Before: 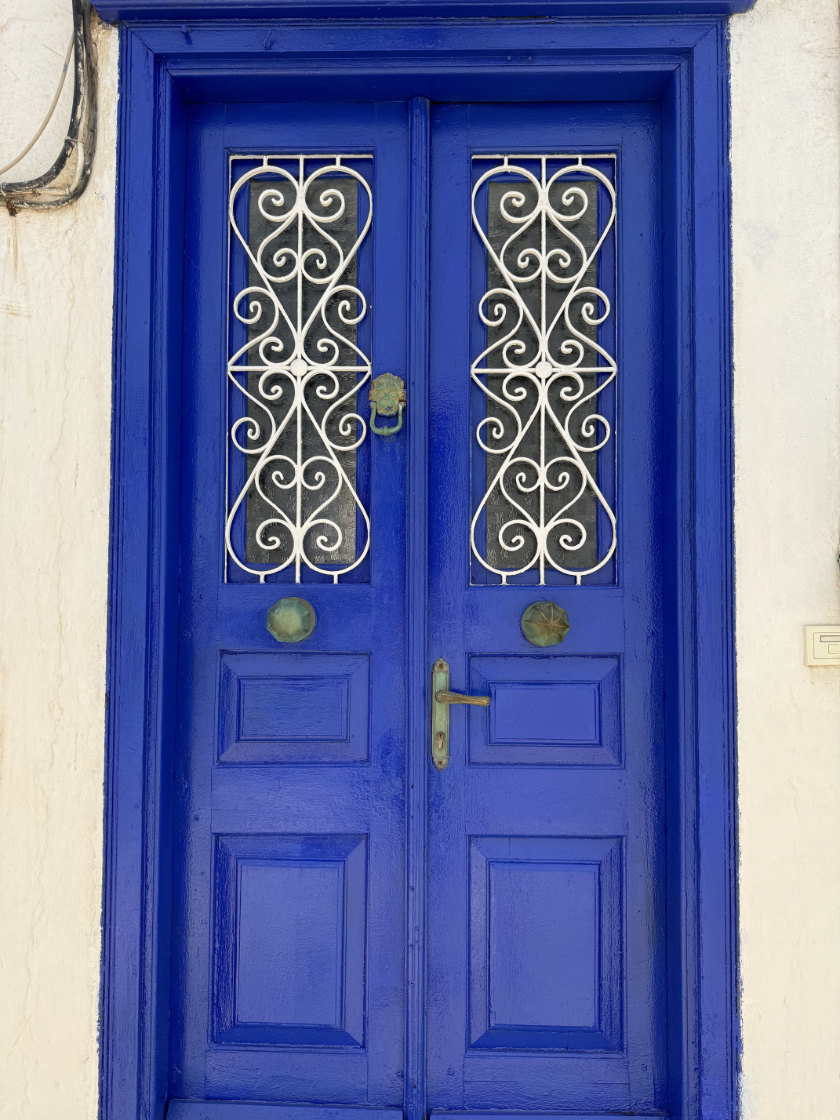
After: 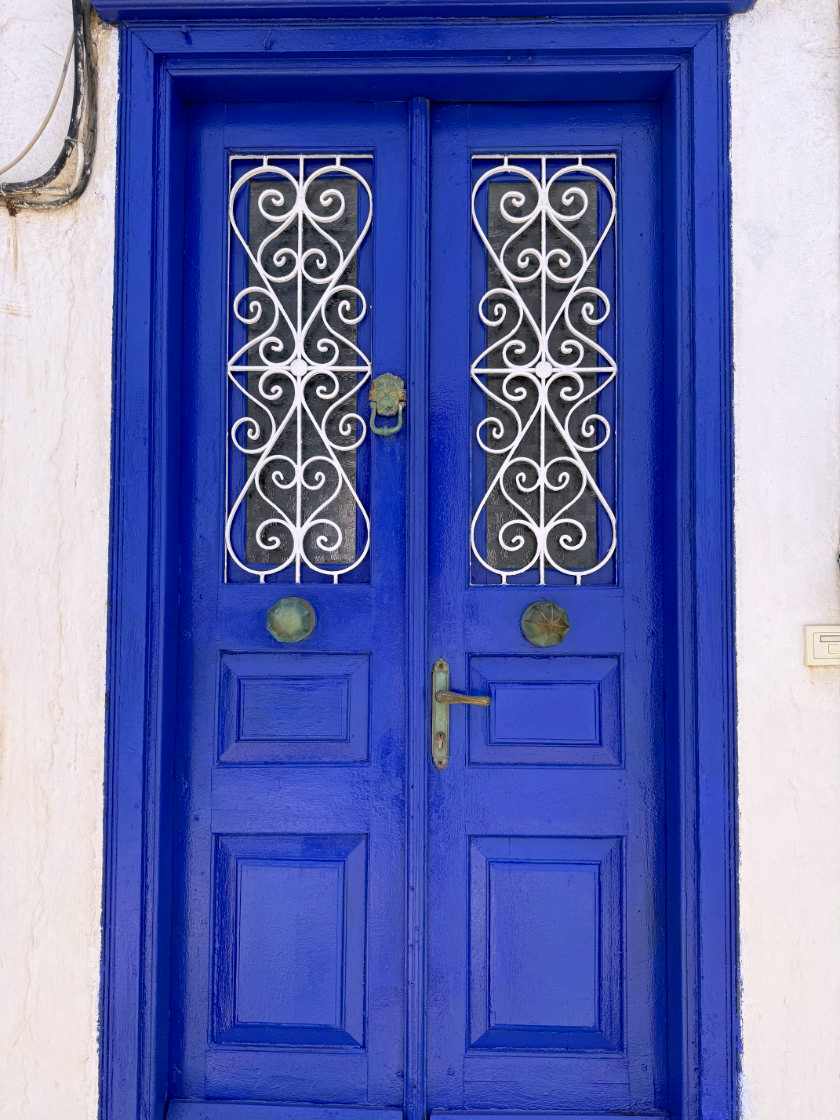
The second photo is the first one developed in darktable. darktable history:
color zones: curves: ch1 [(0, 0.525) (0.143, 0.556) (0.286, 0.52) (0.429, 0.5) (0.571, 0.5) (0.714, 0.5) (0.857, 0.503) (1, 0.525)]
white balance: red 1.004, blue 1.096
haze removal: compatibility mode true, adaptive false
